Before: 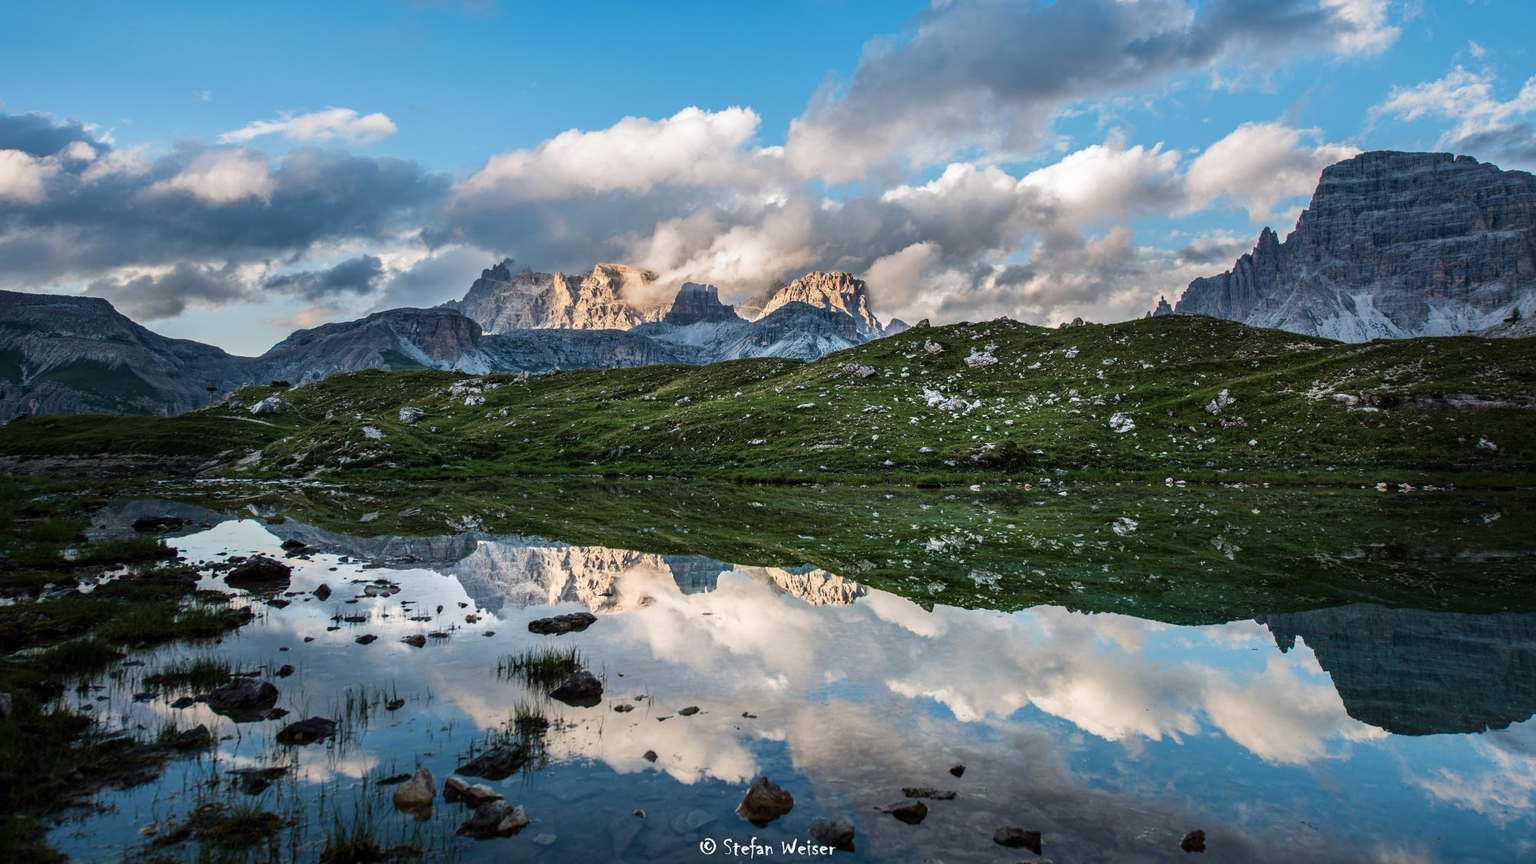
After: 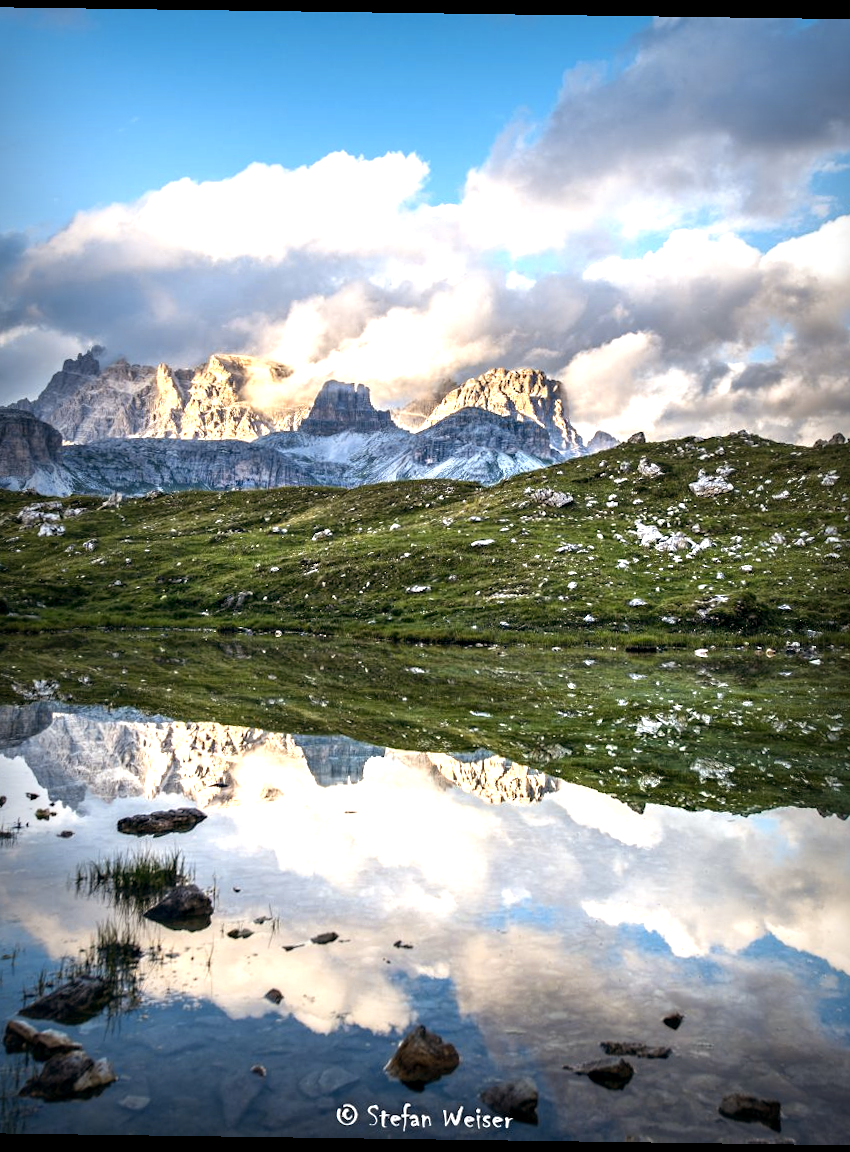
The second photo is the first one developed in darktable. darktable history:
rotate and perspective: rotation 0.8°, automatic cropping off
vignetting: fall-off start 53.2%, brightness -0.594, saturation 0, automatic ratio true, width/height ratio 1.313, shape 0.22, unbound false
color contrast: green-magenta contrast 0.8, blue-yellow contrast 1.1, unbound 0
exposure: black level correction 0, exposure 1.1 EV, compensate exposure bias true, compensate highlight preservation false
crop: left 28.583%, right 29.231%
color balance: lift [0.998, 0.998, 1.001, 1.002], gamma [0.995, 1.025, 0.992, 0.975], gain [0.995, 1.02, 0.997, 0.98]
sharpen: radius 5.325, amount 0.312, threshold 26.433
local contrast: highlights 100%, shadows 100%, detail 120%, midtone range 0.2
